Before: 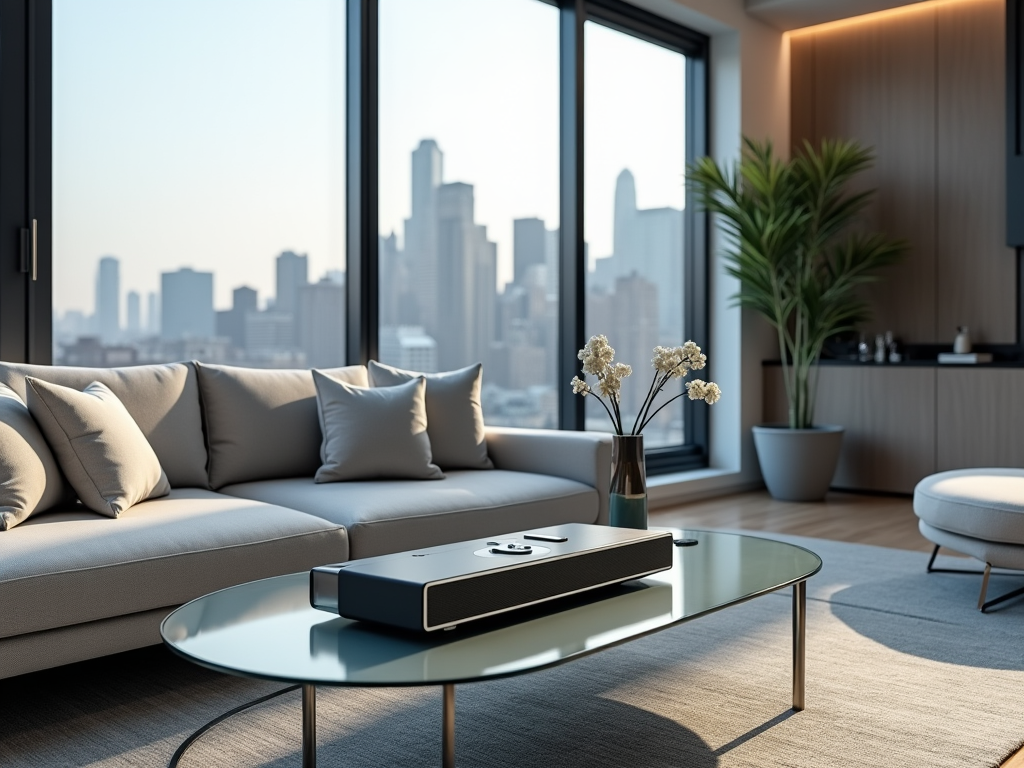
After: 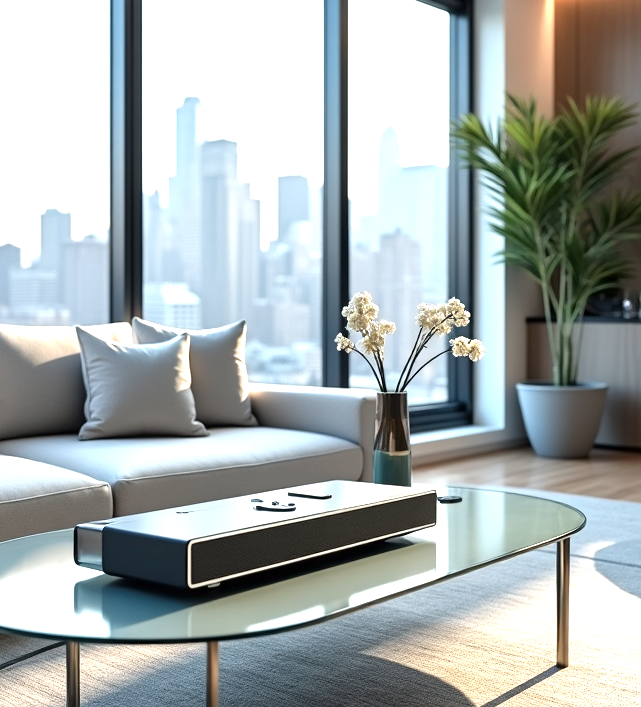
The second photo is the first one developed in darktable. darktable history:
exposure: exposure 1.157 EV, compensate exposure bias true, compensate highlight preservation false
crop and rotate: left 23.056%, top 5.627%, right 14.331%, bottom 2.265%
